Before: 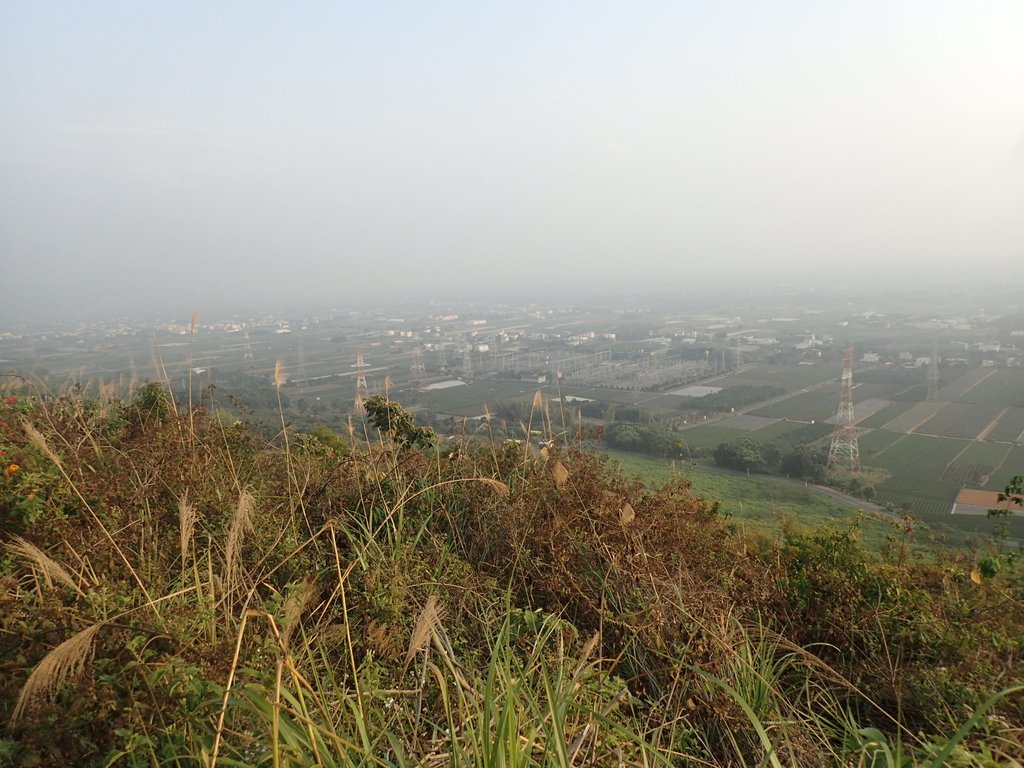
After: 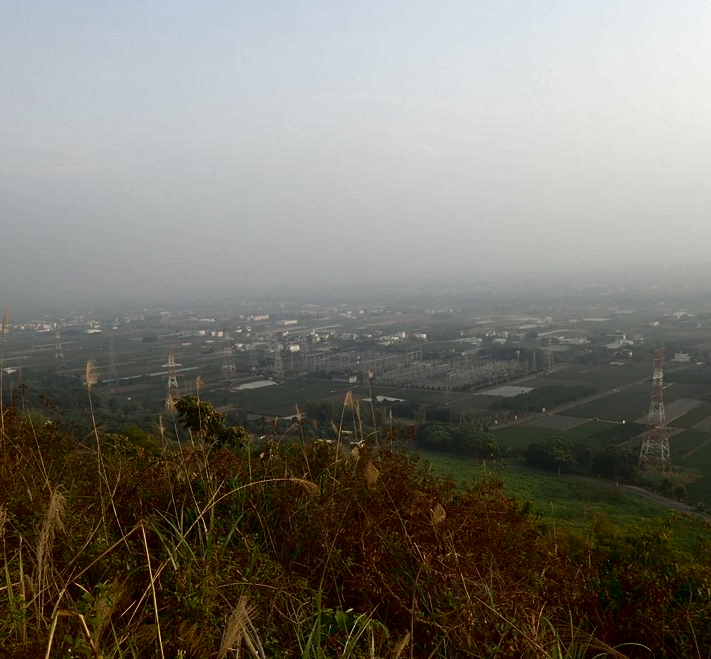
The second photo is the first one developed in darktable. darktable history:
crop: left 18.464%, right 12.071%, bottom 14.073%
contrast brightness saturation: brightness -0.518
